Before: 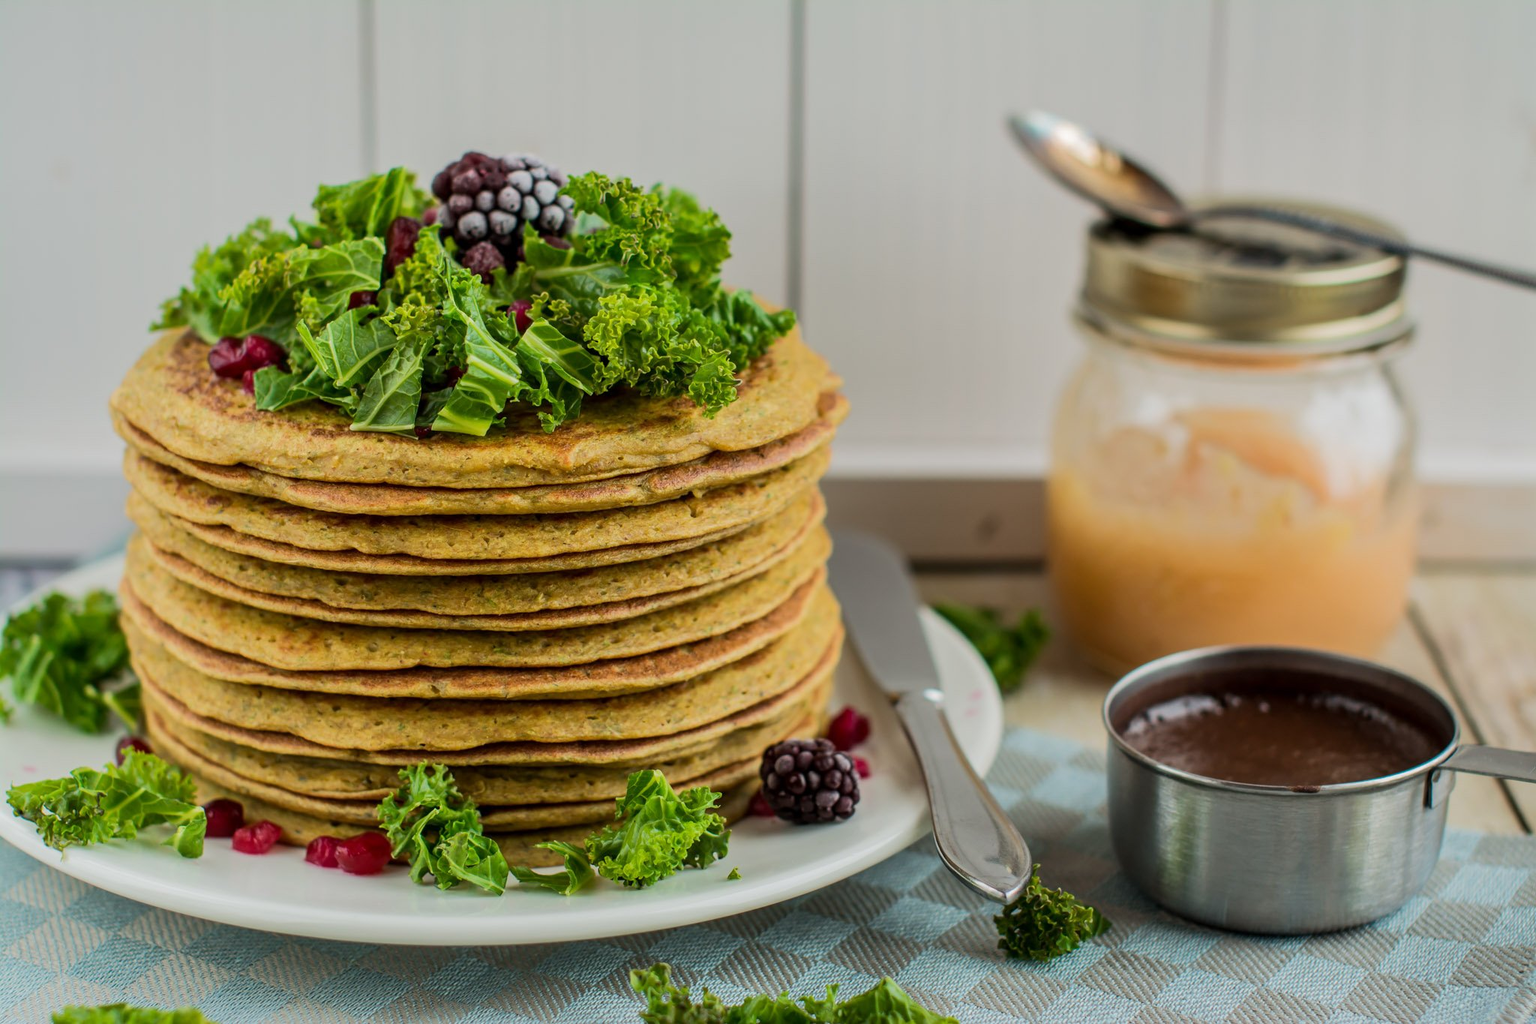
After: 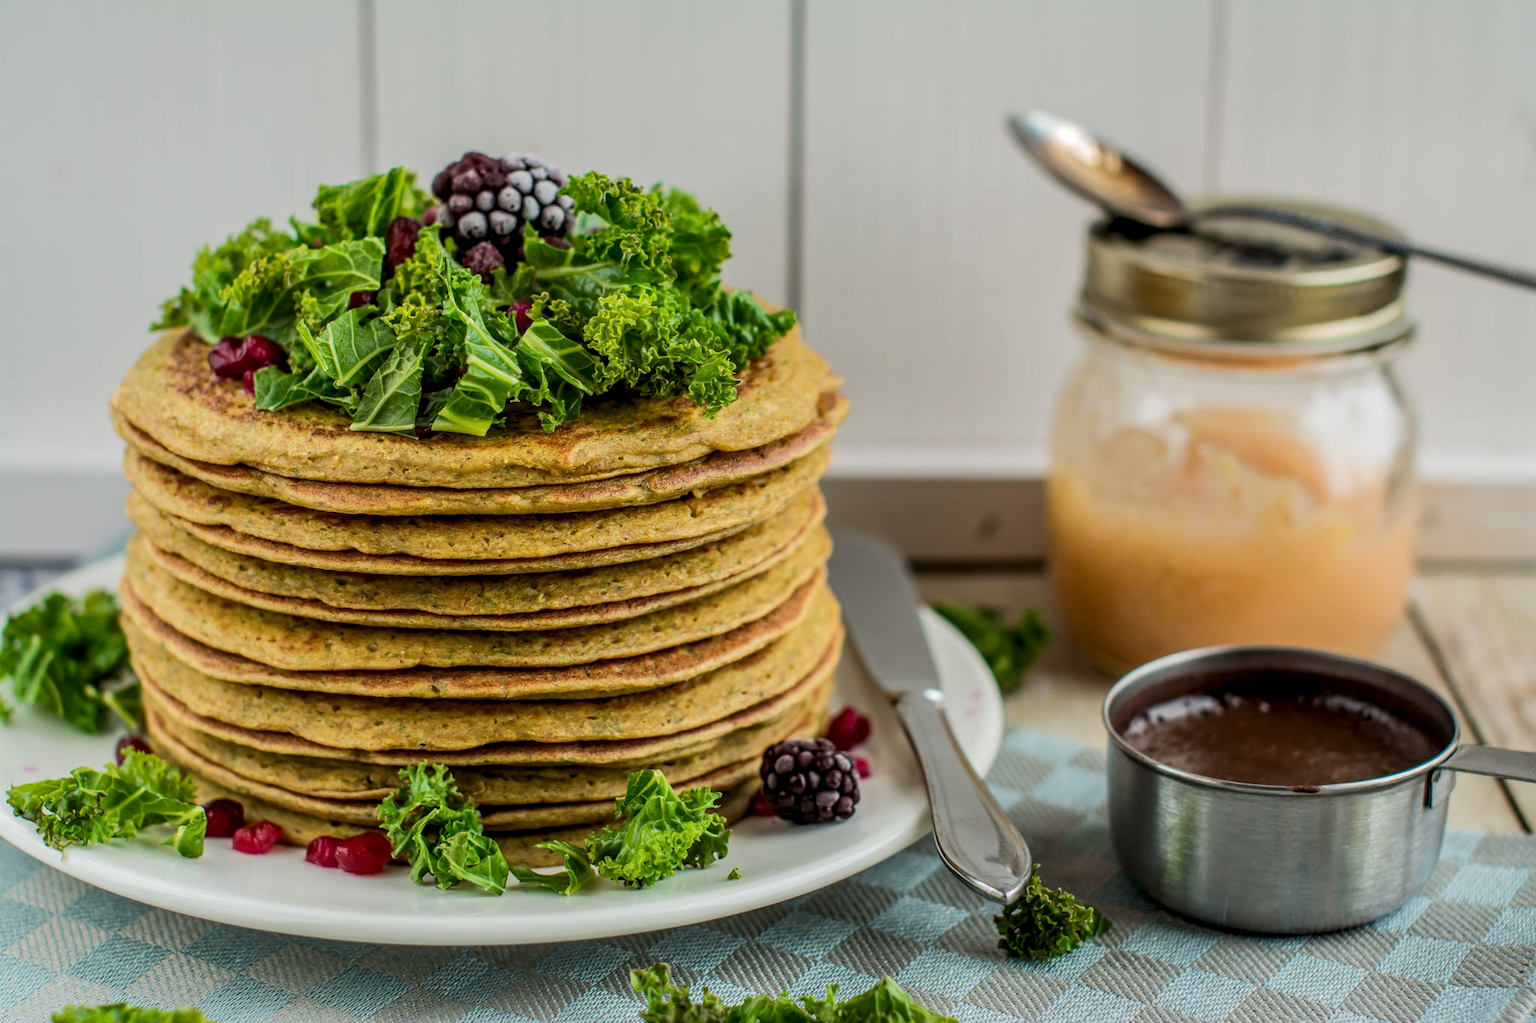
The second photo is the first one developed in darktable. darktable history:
tone equalizer: smoothing diameter 24.97%, edges refinement/feathering 6.43, preserve details guided filter
local contrast: detail 130%
